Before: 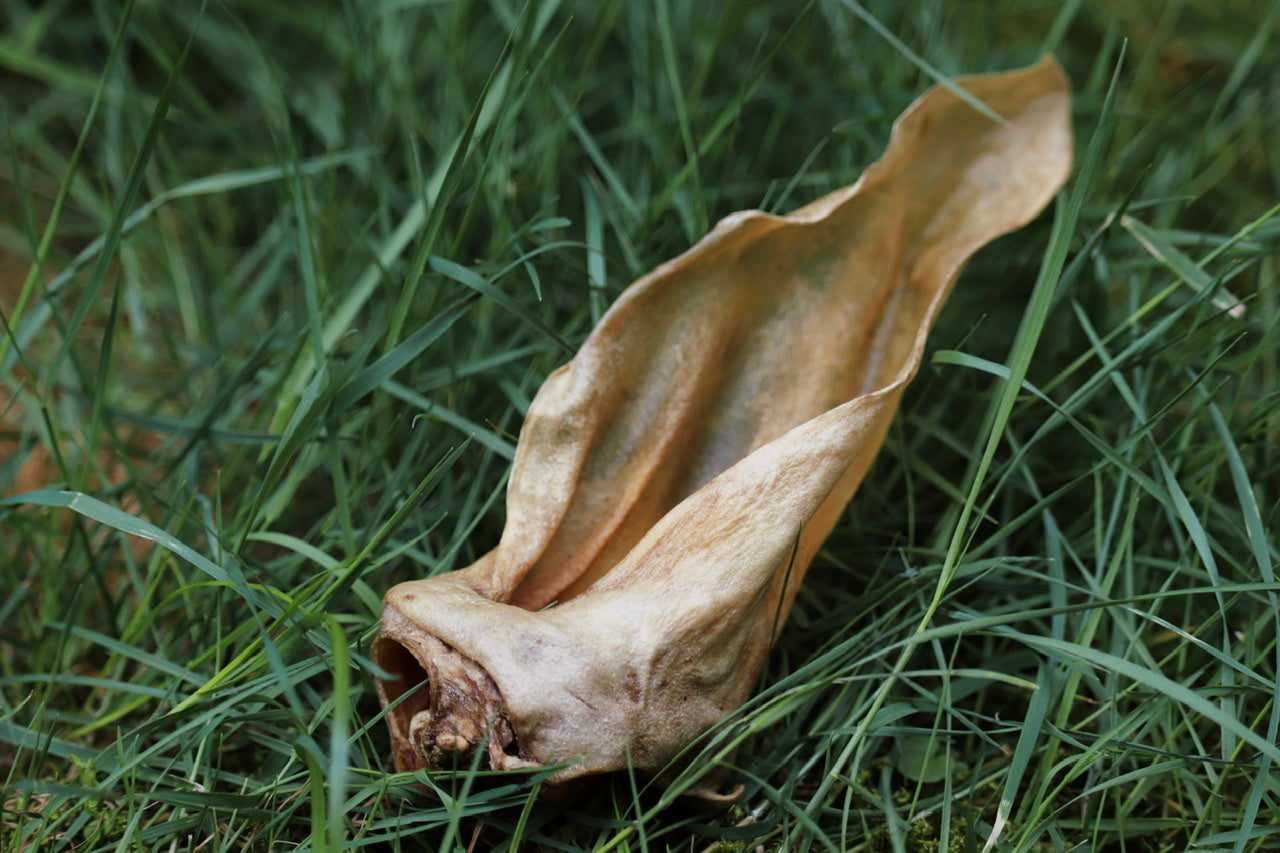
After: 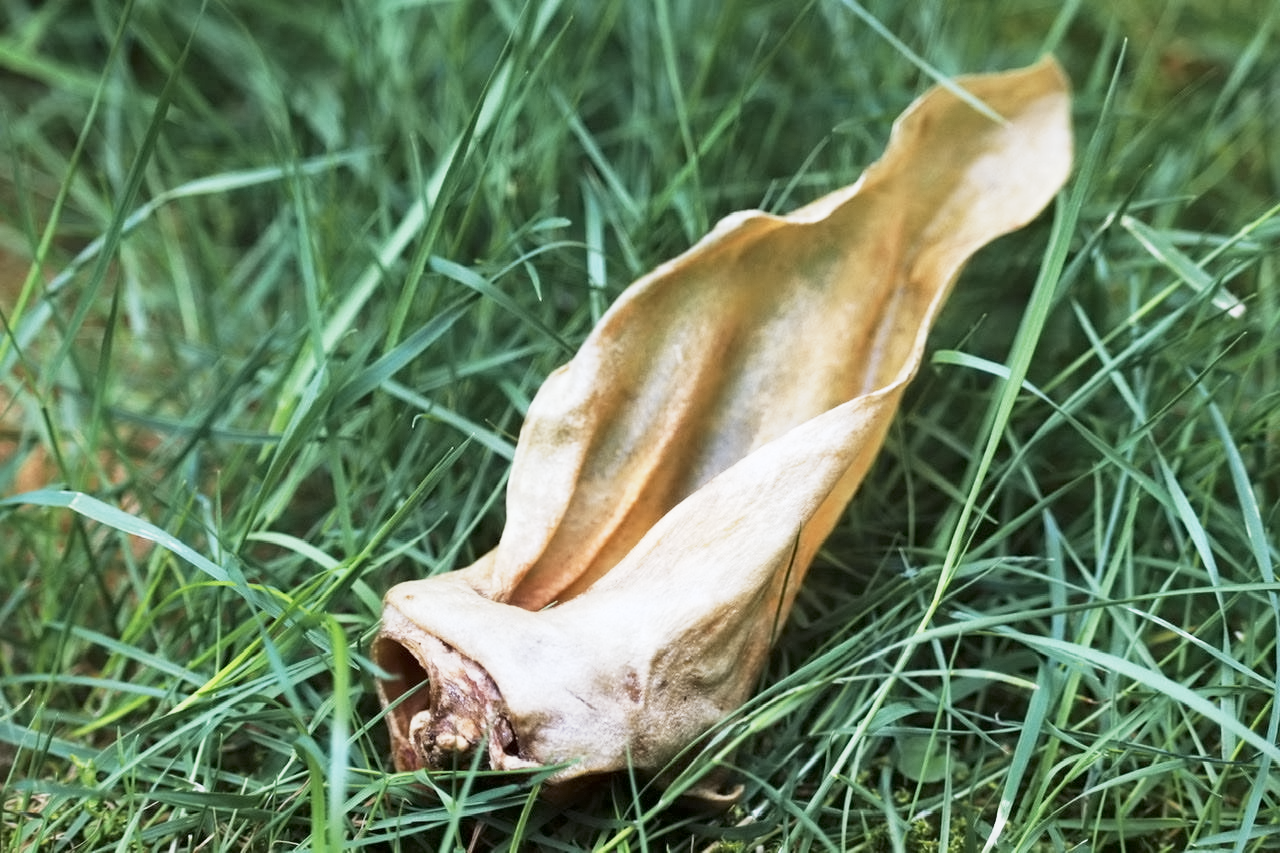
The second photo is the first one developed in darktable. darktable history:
base curve: curves: ch0 [(0, 0) (0.088, 0.125) (0.176, 0.251) (0.354, 0.501) (0.613, 0.749) (1, 0.877)], preserve colors none
exposure: black level correction 0, exposure 0.95 EV, compensate exposure bias true, compensate highlight preservation false
contrast equalizer: y [[0.5 ×6], [0.5 ×6], [0.5 ×6], [0 ×6], [0, 0.039, 0.251, 0.29, 0.293, 0.292]]
white balance: red 0.954, blue 1.079
